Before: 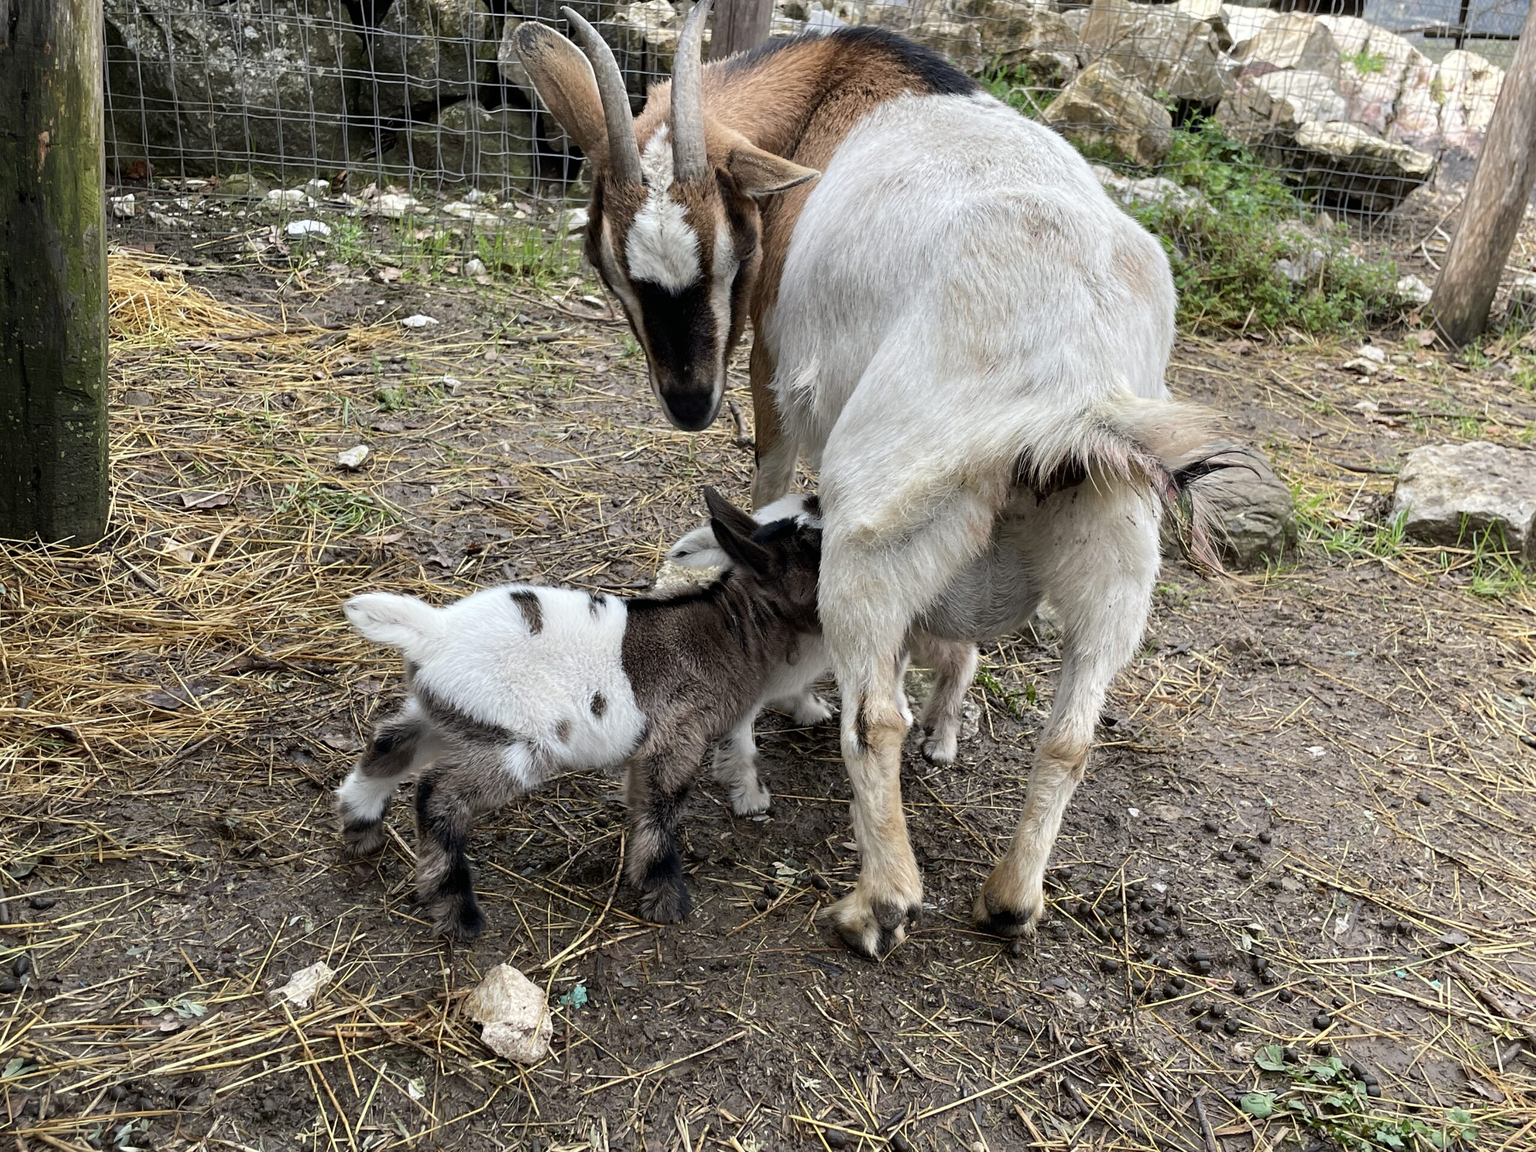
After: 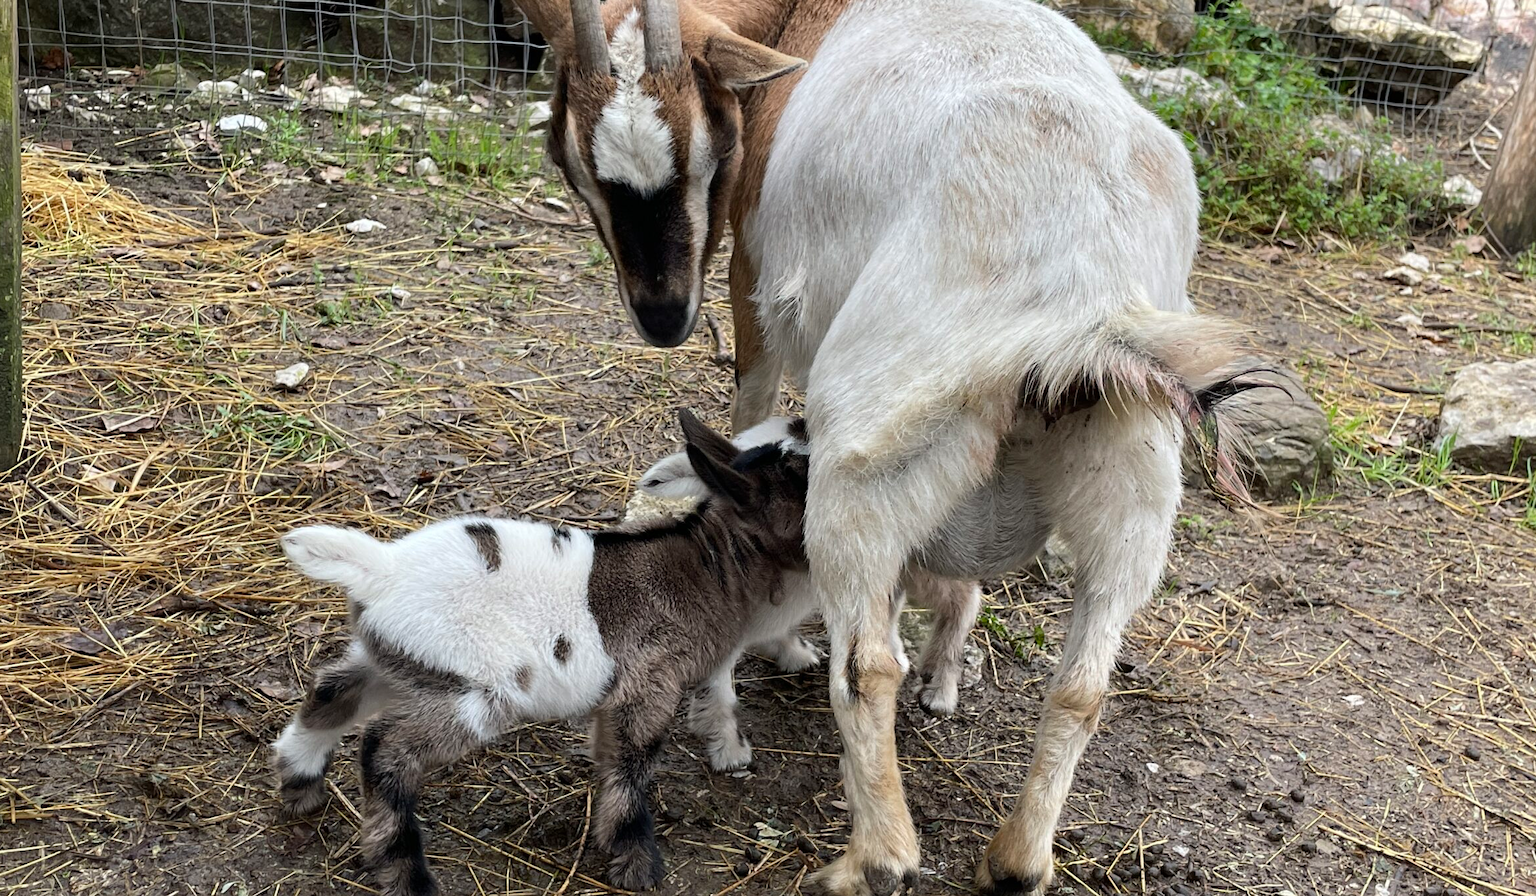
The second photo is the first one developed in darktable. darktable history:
crop: left 5.807%, top 10.13%, right 3.518%, bottom 19.25%
